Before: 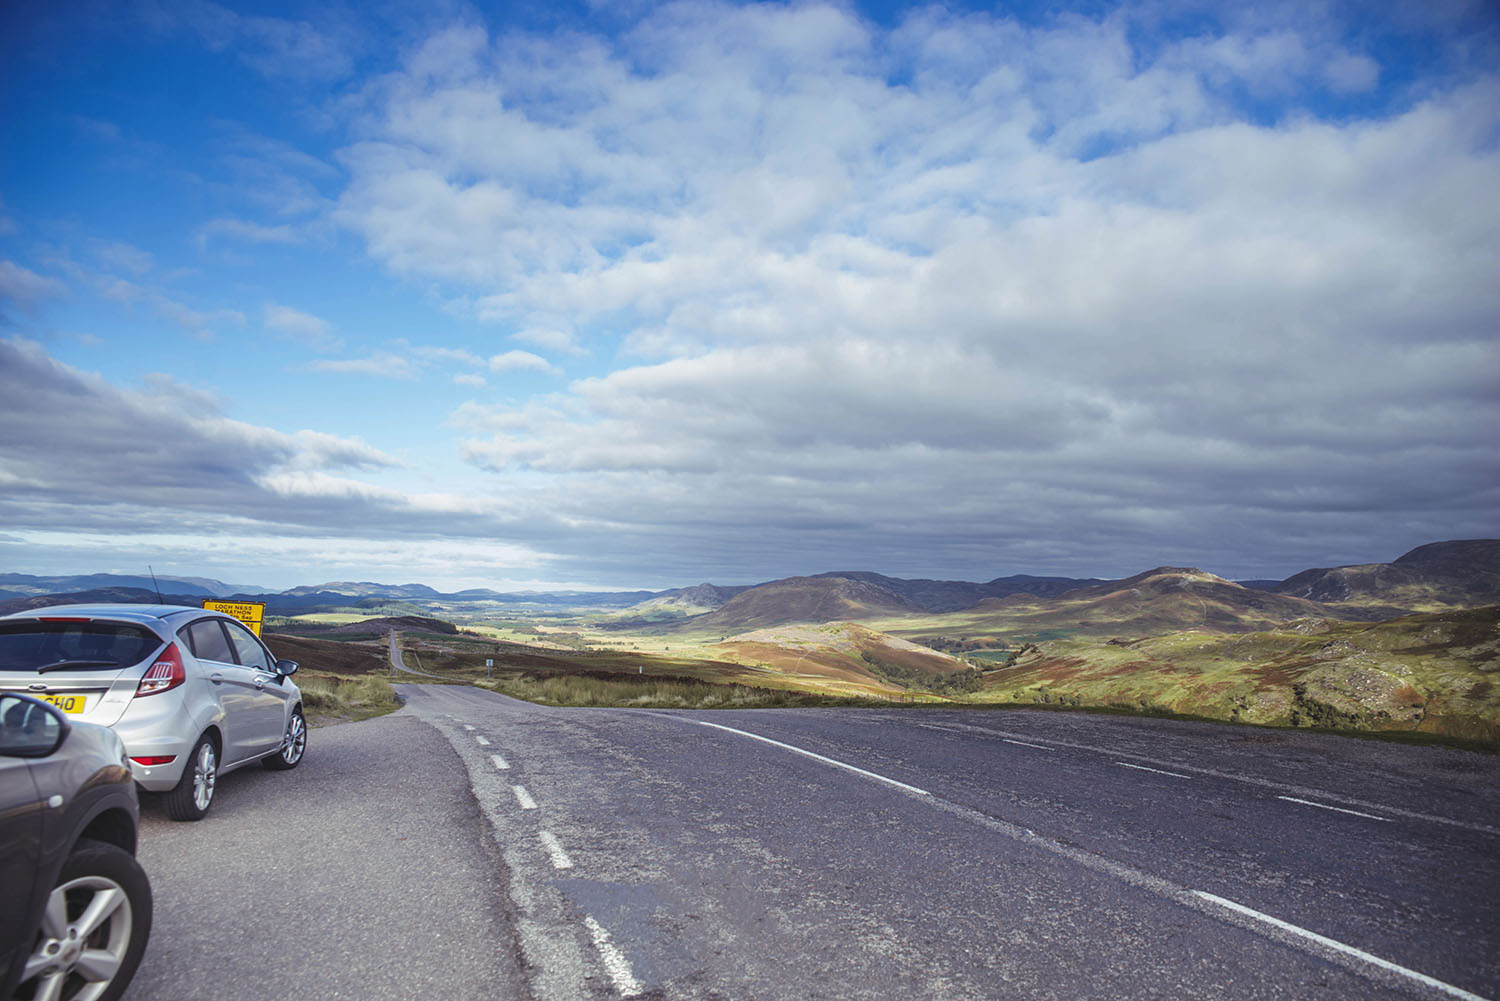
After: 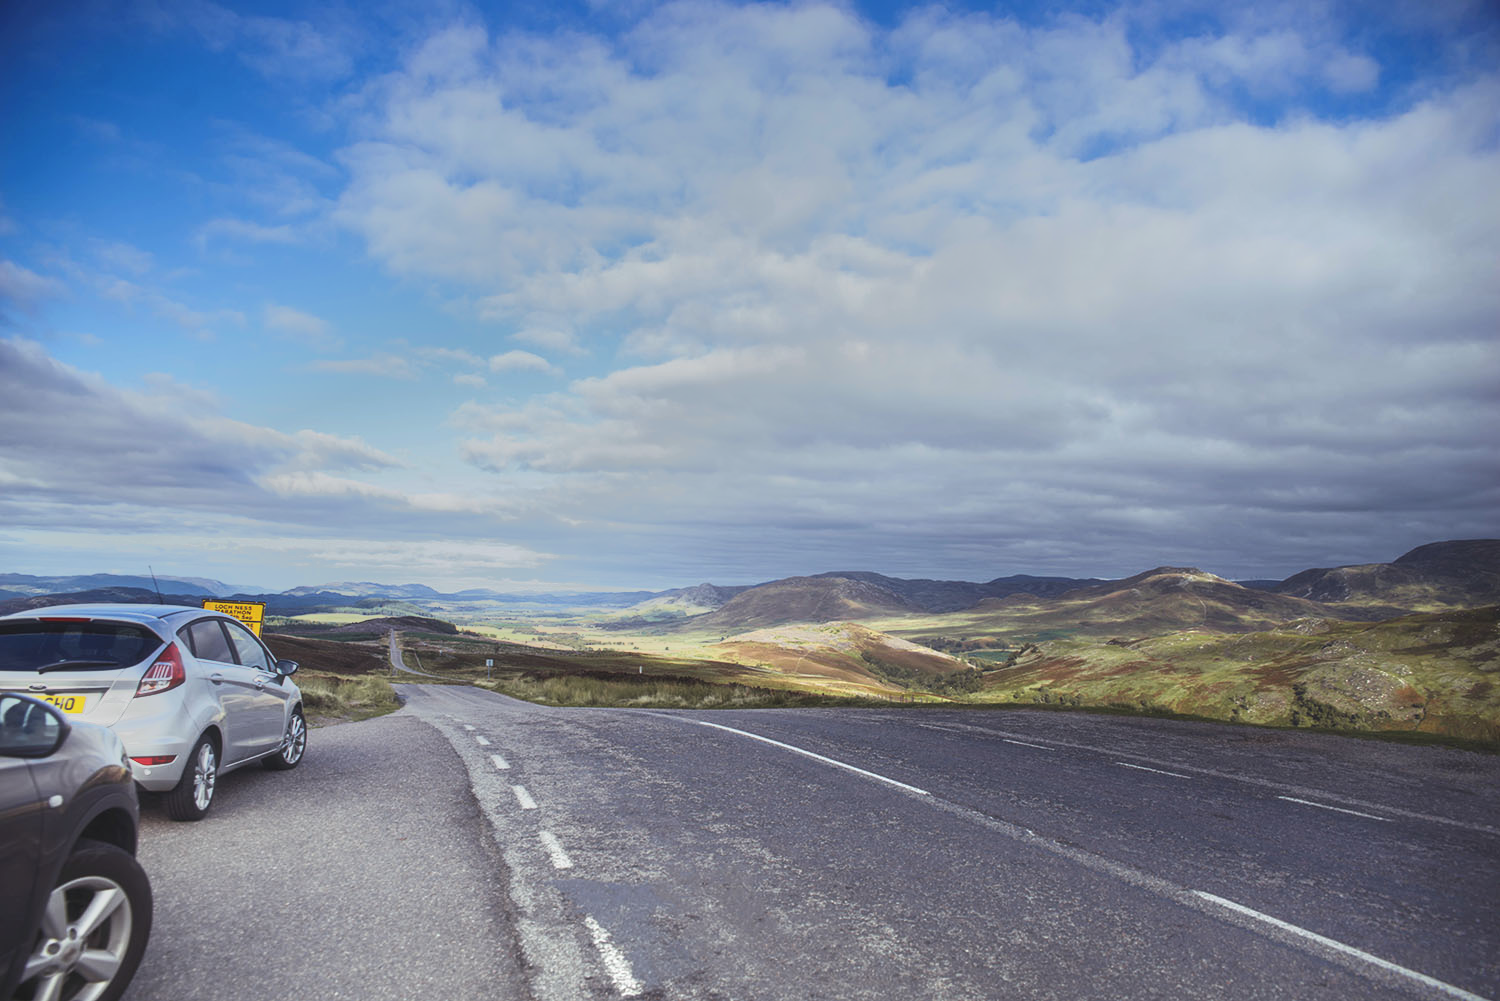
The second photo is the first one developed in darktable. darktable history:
tone equalizer: -7 EV -0.63 EV, -6 EV 1 EV, -5 EV -0.45 EV, -4 EV 0.43 EV, -3 EV 0.41 EV, -2 EV 0.15 EV, -1 EV -0.15 EV, +0 EV -0.39 EV, smoothing diameter 25%, edges refinement/feathering 10, preserve details guided filter
haze removal: strength -0.1, adaptive false
